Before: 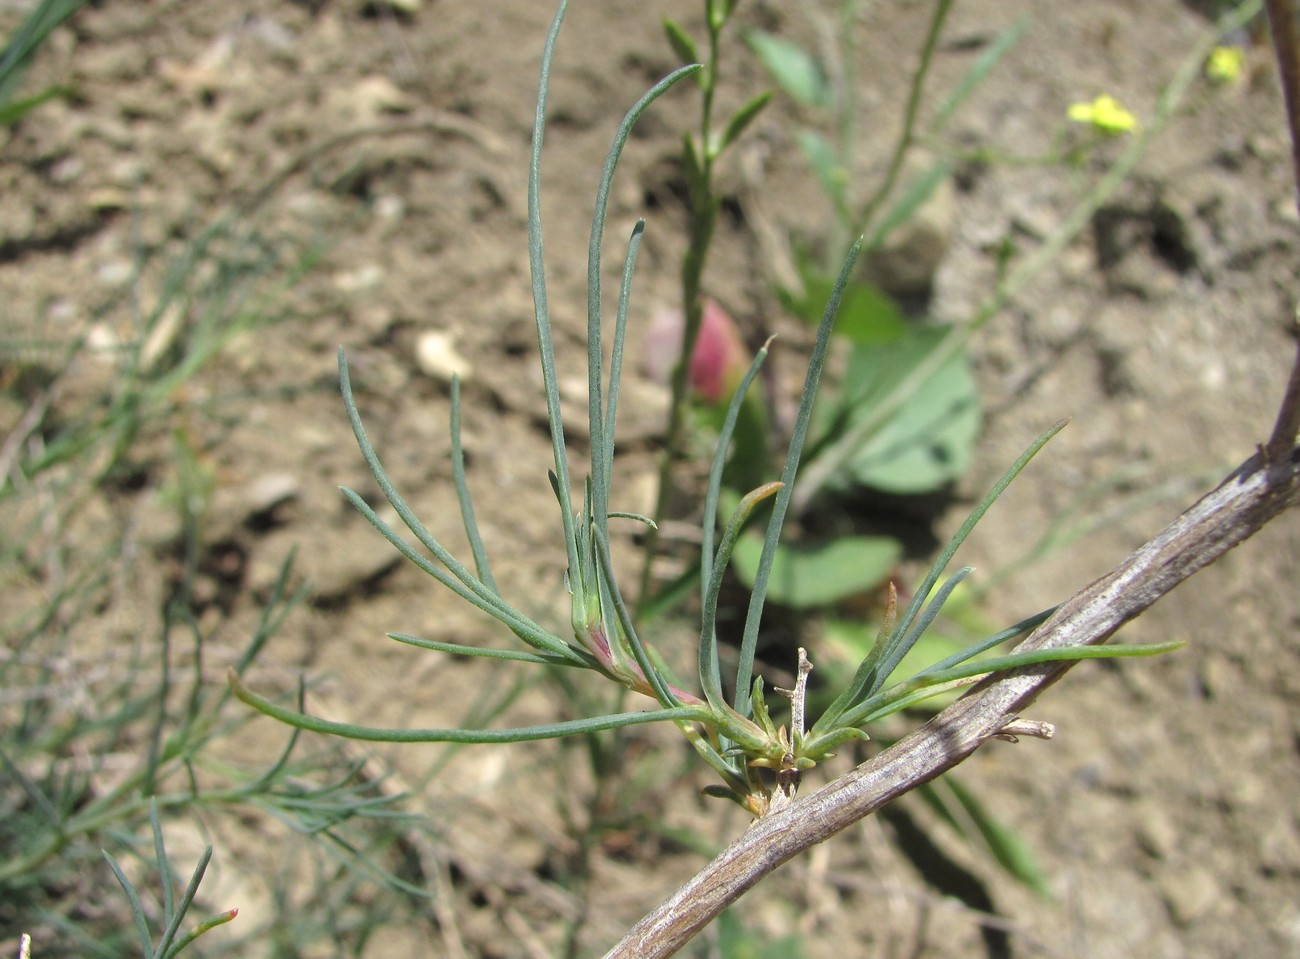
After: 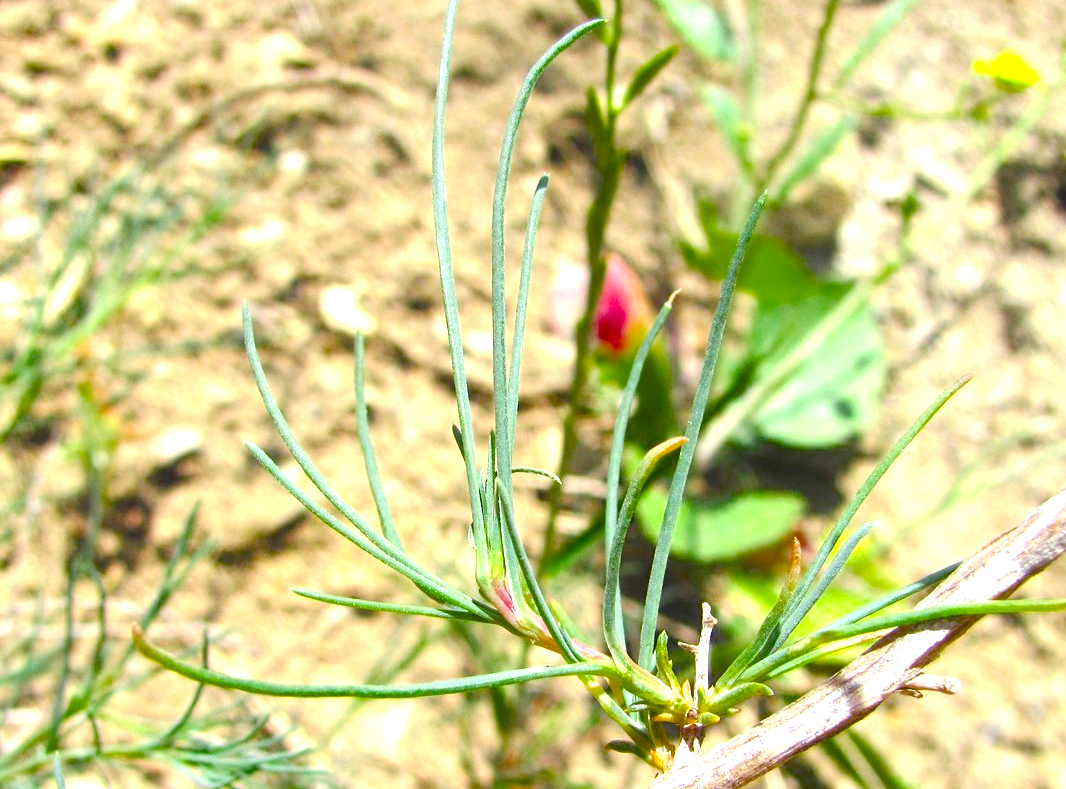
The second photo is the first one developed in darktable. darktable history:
crop and rotate: left 7.398%, top 4.696%, right 10.558%, bottom 12.957%
exposure: black level correction 0, exposure 1.384 EV, compensate highlight preservation false
color balance rgb: power › hue 172.67°, global offset › luminance 0.474%, global offset › hue 58.06°, linear chroma grading › shadows 15.825%, perceptual saturation grading › global saturation 36.711%, perceptual saturation grading › shadows 35.228%, global vibrance 15.956%, saturation formula JzAzBz (2021)
